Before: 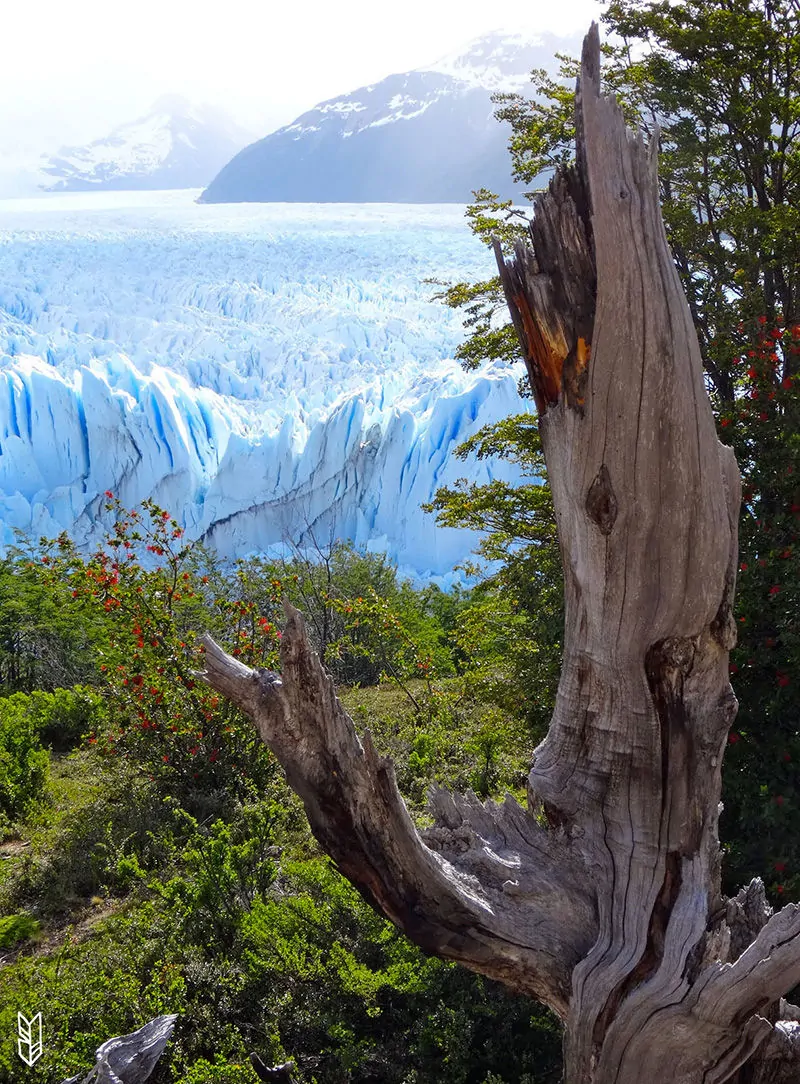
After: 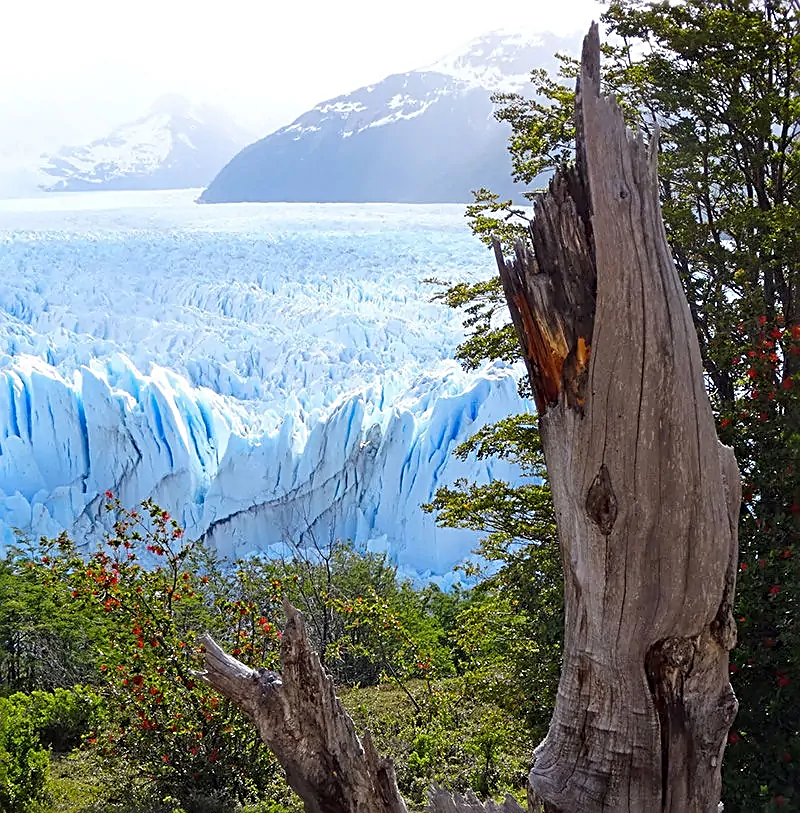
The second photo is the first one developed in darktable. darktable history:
crop: bottom 24.988%
sharpen: radius 2.531, amount 0.628
